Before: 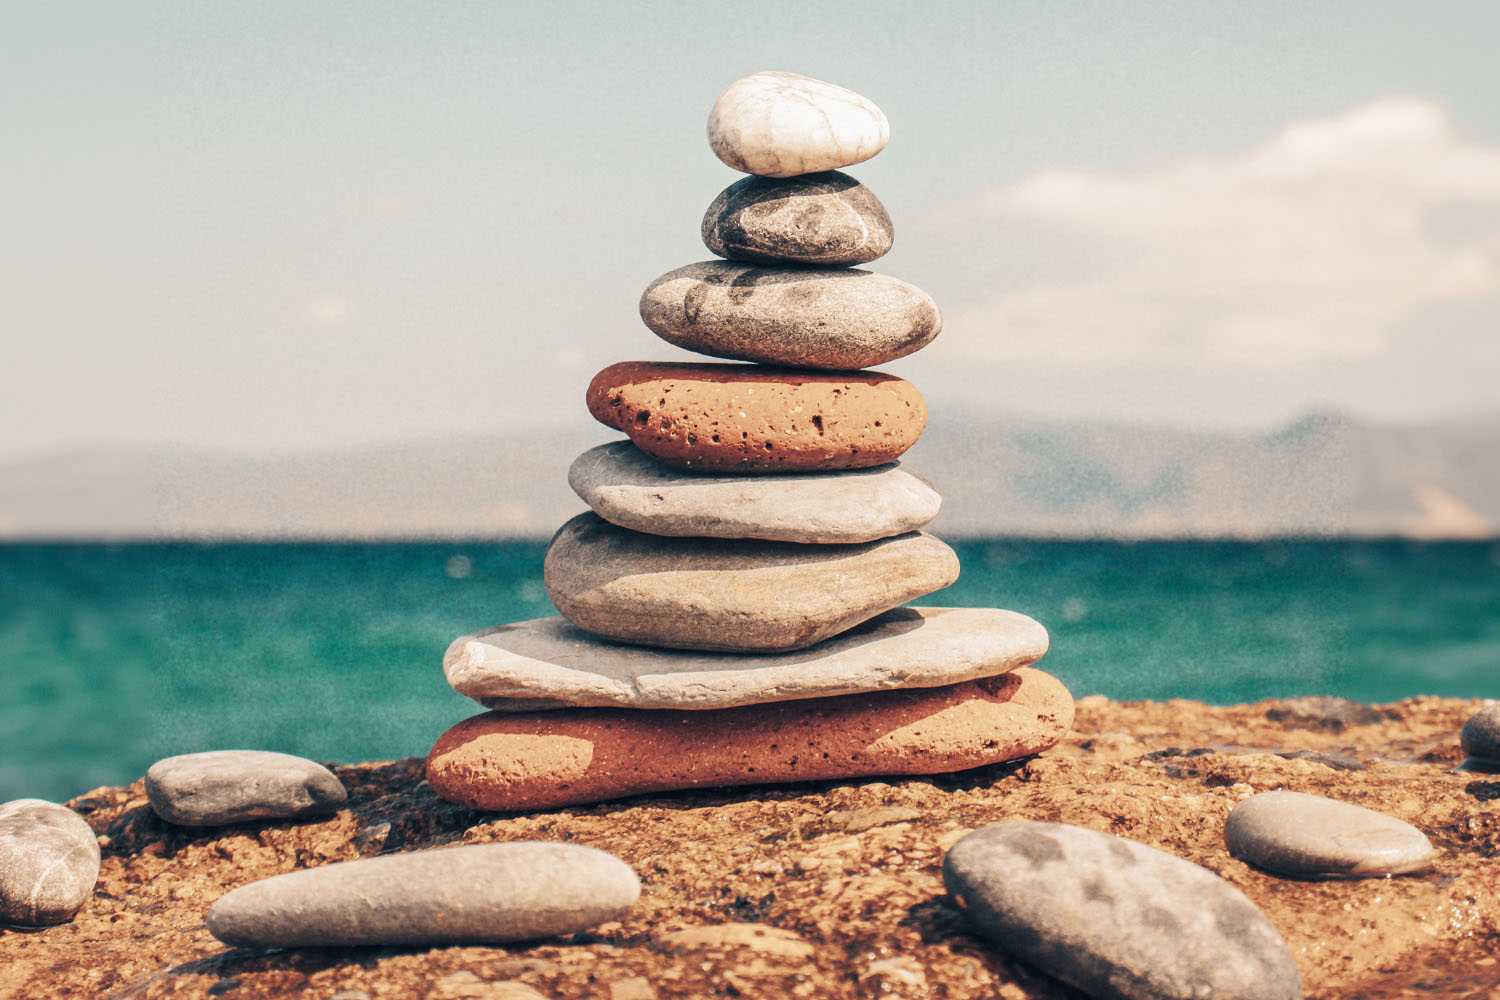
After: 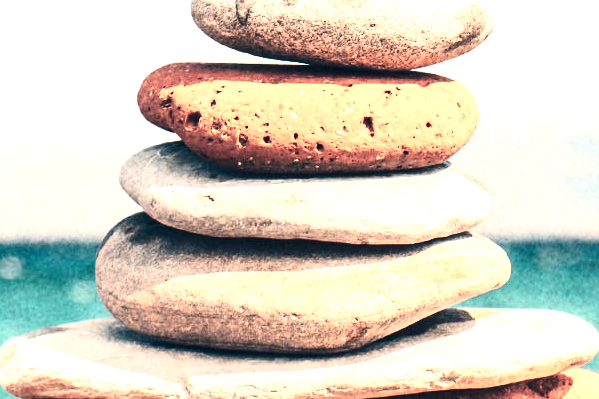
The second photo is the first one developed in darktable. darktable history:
exposure: black level correction 0, exposure 1.1 EV, compensate exposure bias true, compensate highlight preservation false
contrast brightness saturation: contrast 0.28
crop: left 30%, top 30%, right 30%, bottom 30%
